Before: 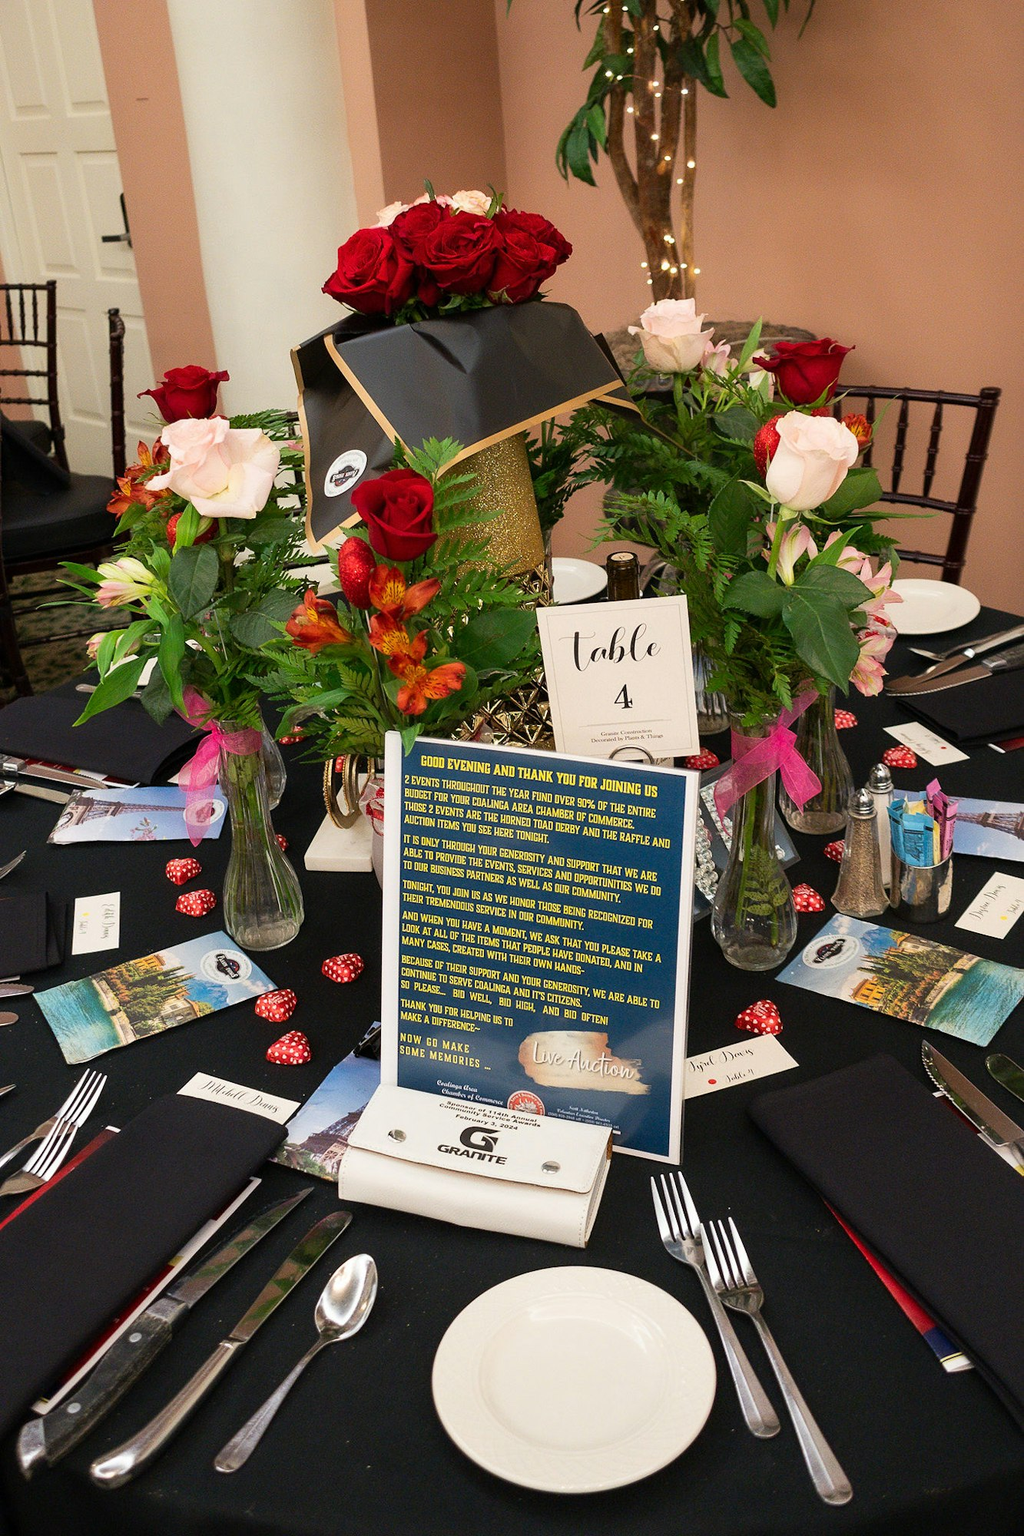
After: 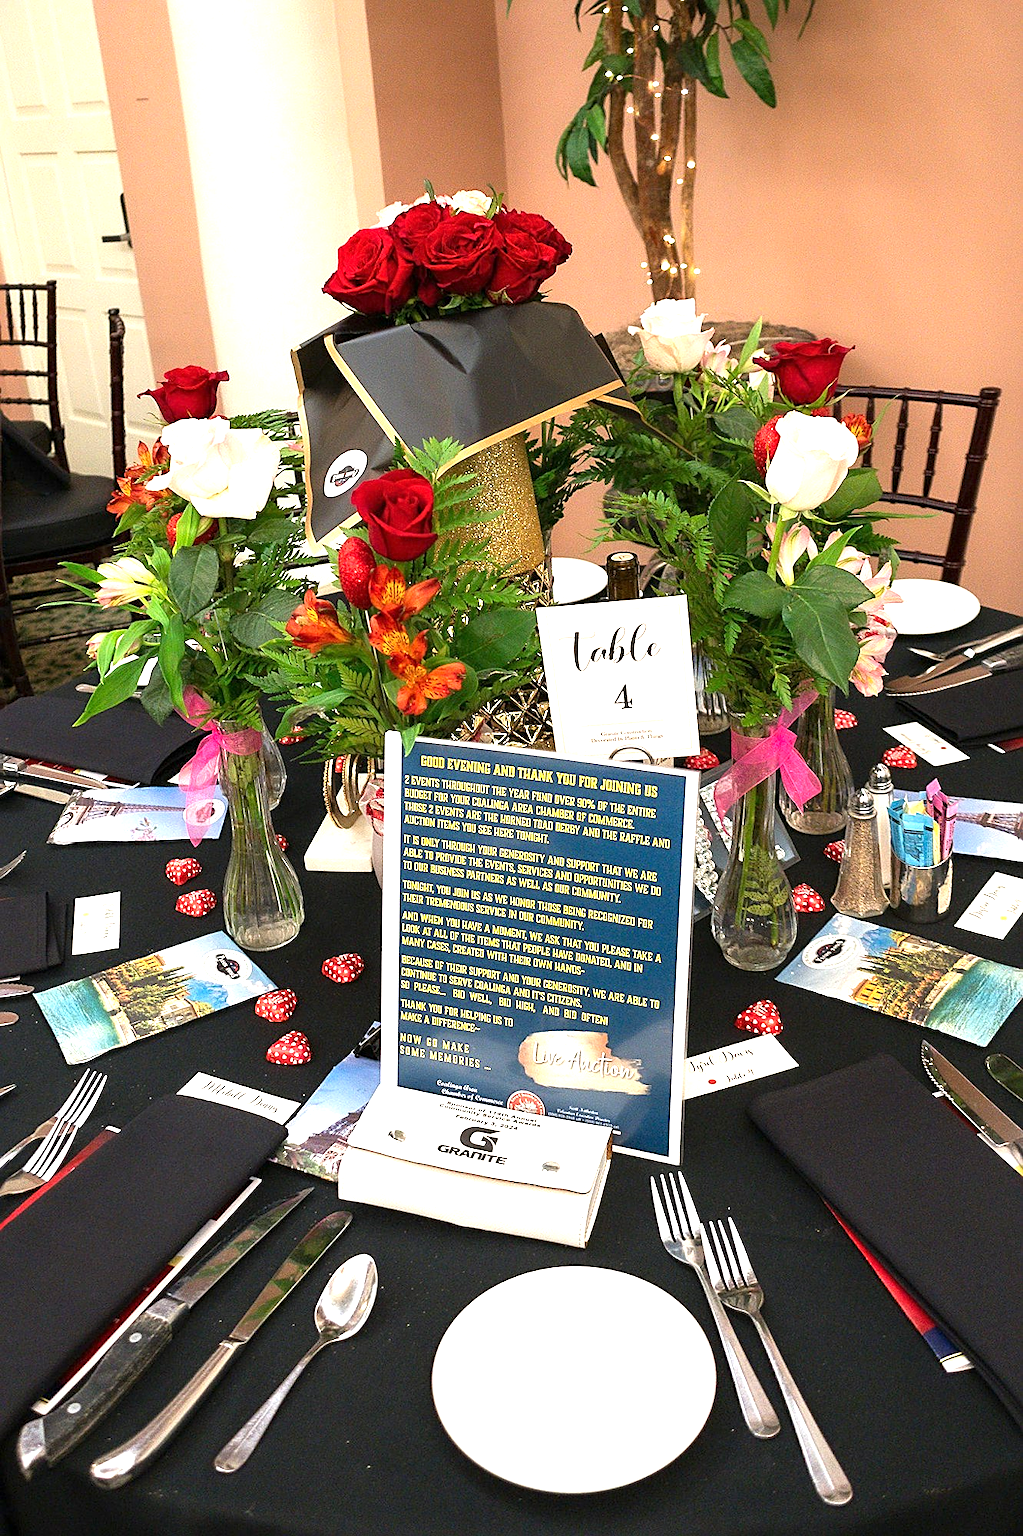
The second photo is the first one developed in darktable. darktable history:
sharpen: on, module defaults
exposure: exposure 1 EV, compensate highlight preservation false
